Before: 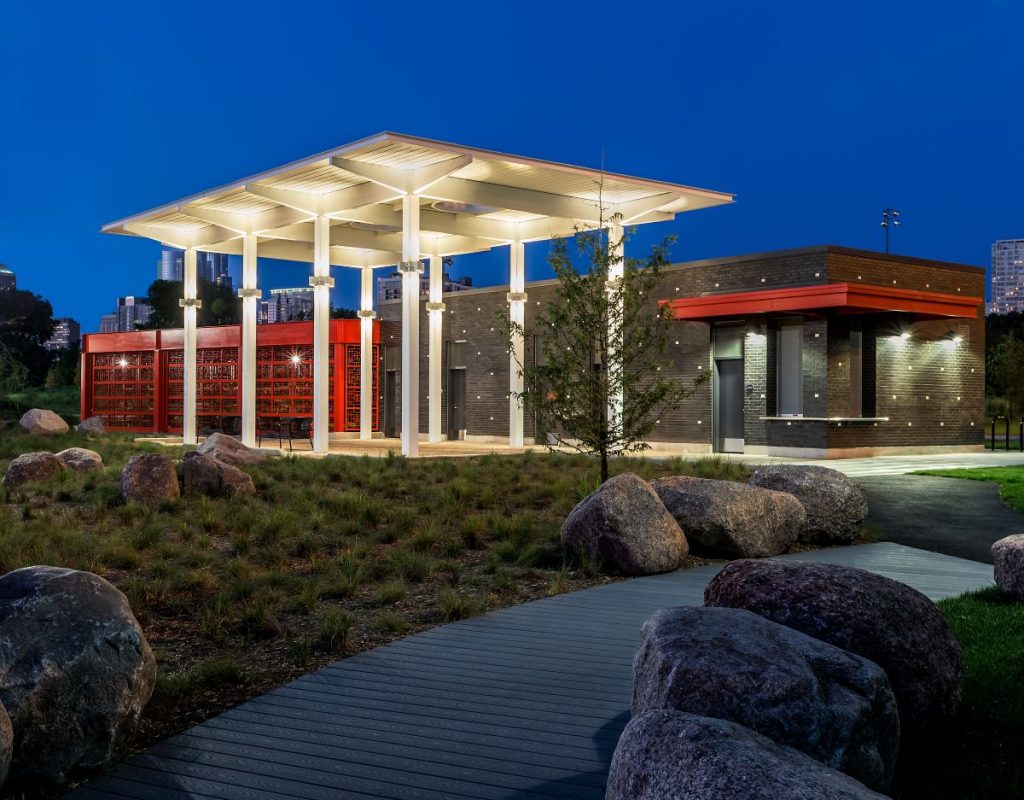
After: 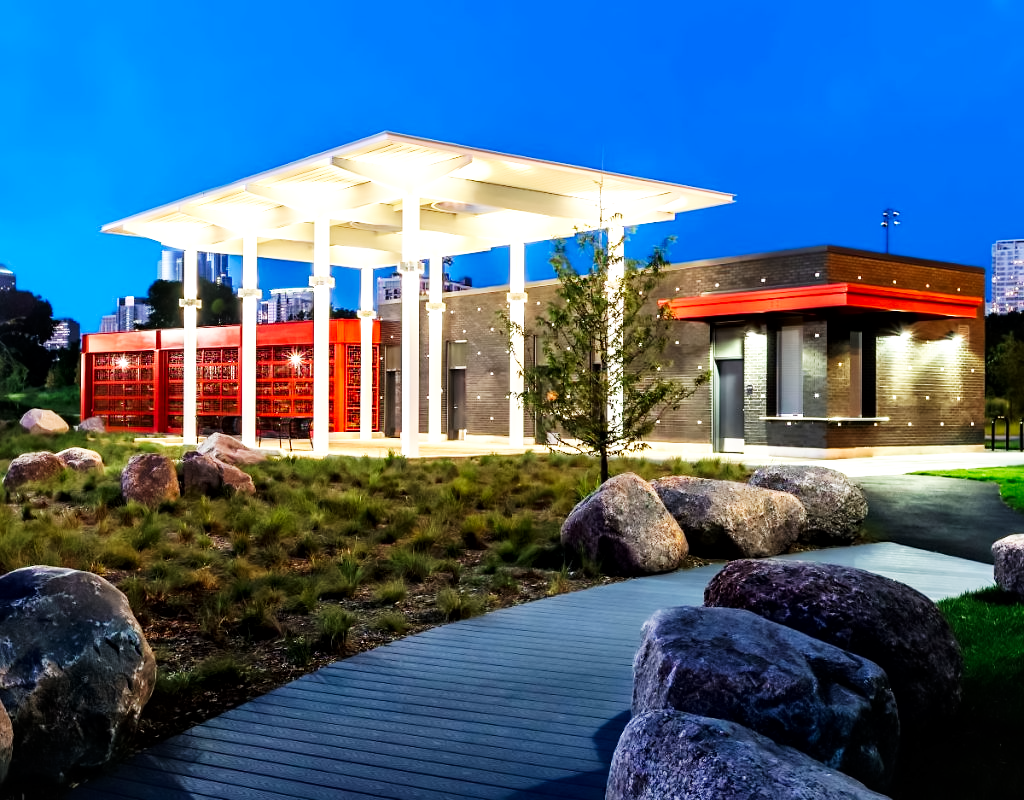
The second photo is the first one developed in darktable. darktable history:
astrophoto denoise: on, module defaults | blend: blend mode normal, opacity 33%; mask: uniform (no mask)
base curve: curves: ch0 [(0, 0) (0.007, 0.004) (0.027, 0.03) (0.046, 0.07) (0.207, 0.54) (0.442, 0.872) (0.673, 0.972) (1, 1)], preserve colors none
exposure: exposure 0.4 EV, compensate highlight preservation false
local contrast: mode bilateral grid, contrast 20, coarseness 50, detail 120%, midtone range 0.2 | blend: blend mode normal, opacity 15%; mask: uniform (no mask)
